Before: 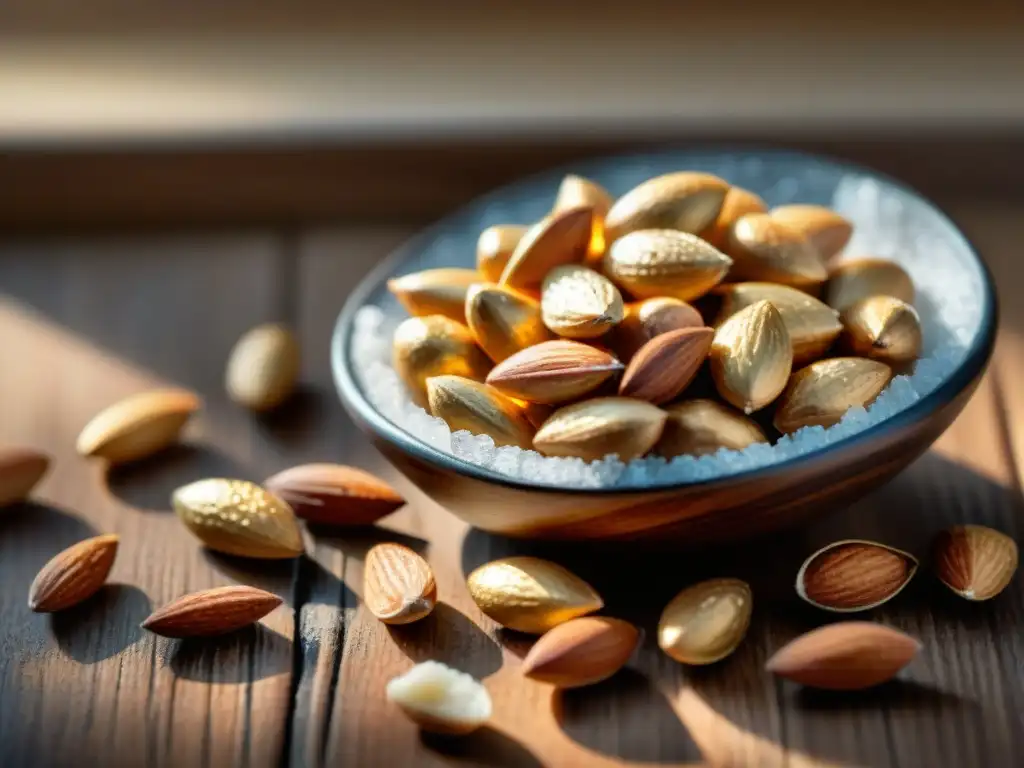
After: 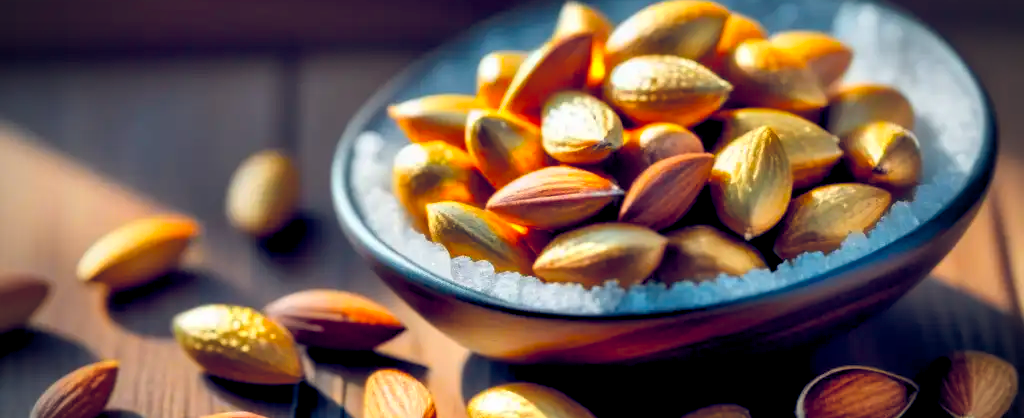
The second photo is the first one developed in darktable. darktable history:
vignetting: fall-off start 75.22%, width/height ratio 1.084
color balance rgb: global offset › luminance -0.292%, global offset › chroma 0.314%, global offset › hue 262.09°, perceptual saturation grading › global saturation 34.001%
color zones: curves: ch0 [(0.224, 0.526) (0.75, 0.5)]; ch1 [(0.055, 0.526) (0.224, 0.761) (0.377, 0.526) (0.75, 0.5)]
crop and rotate: top 22.687%, bottom 22.869%
